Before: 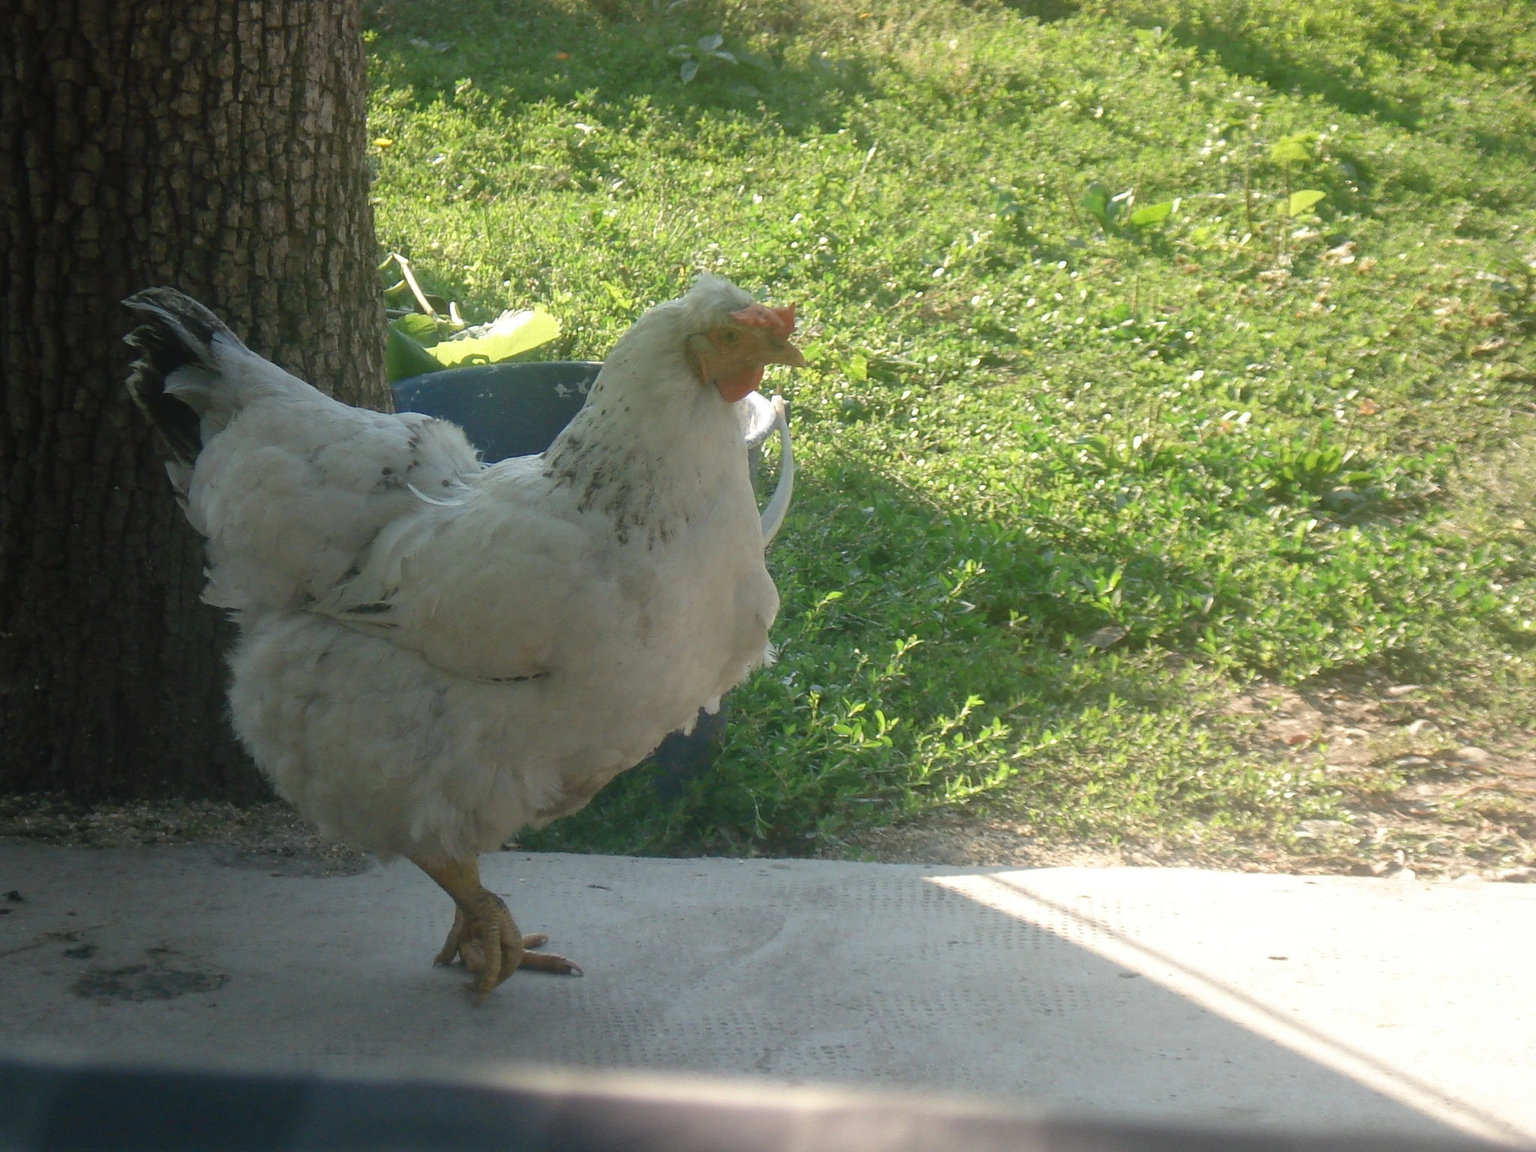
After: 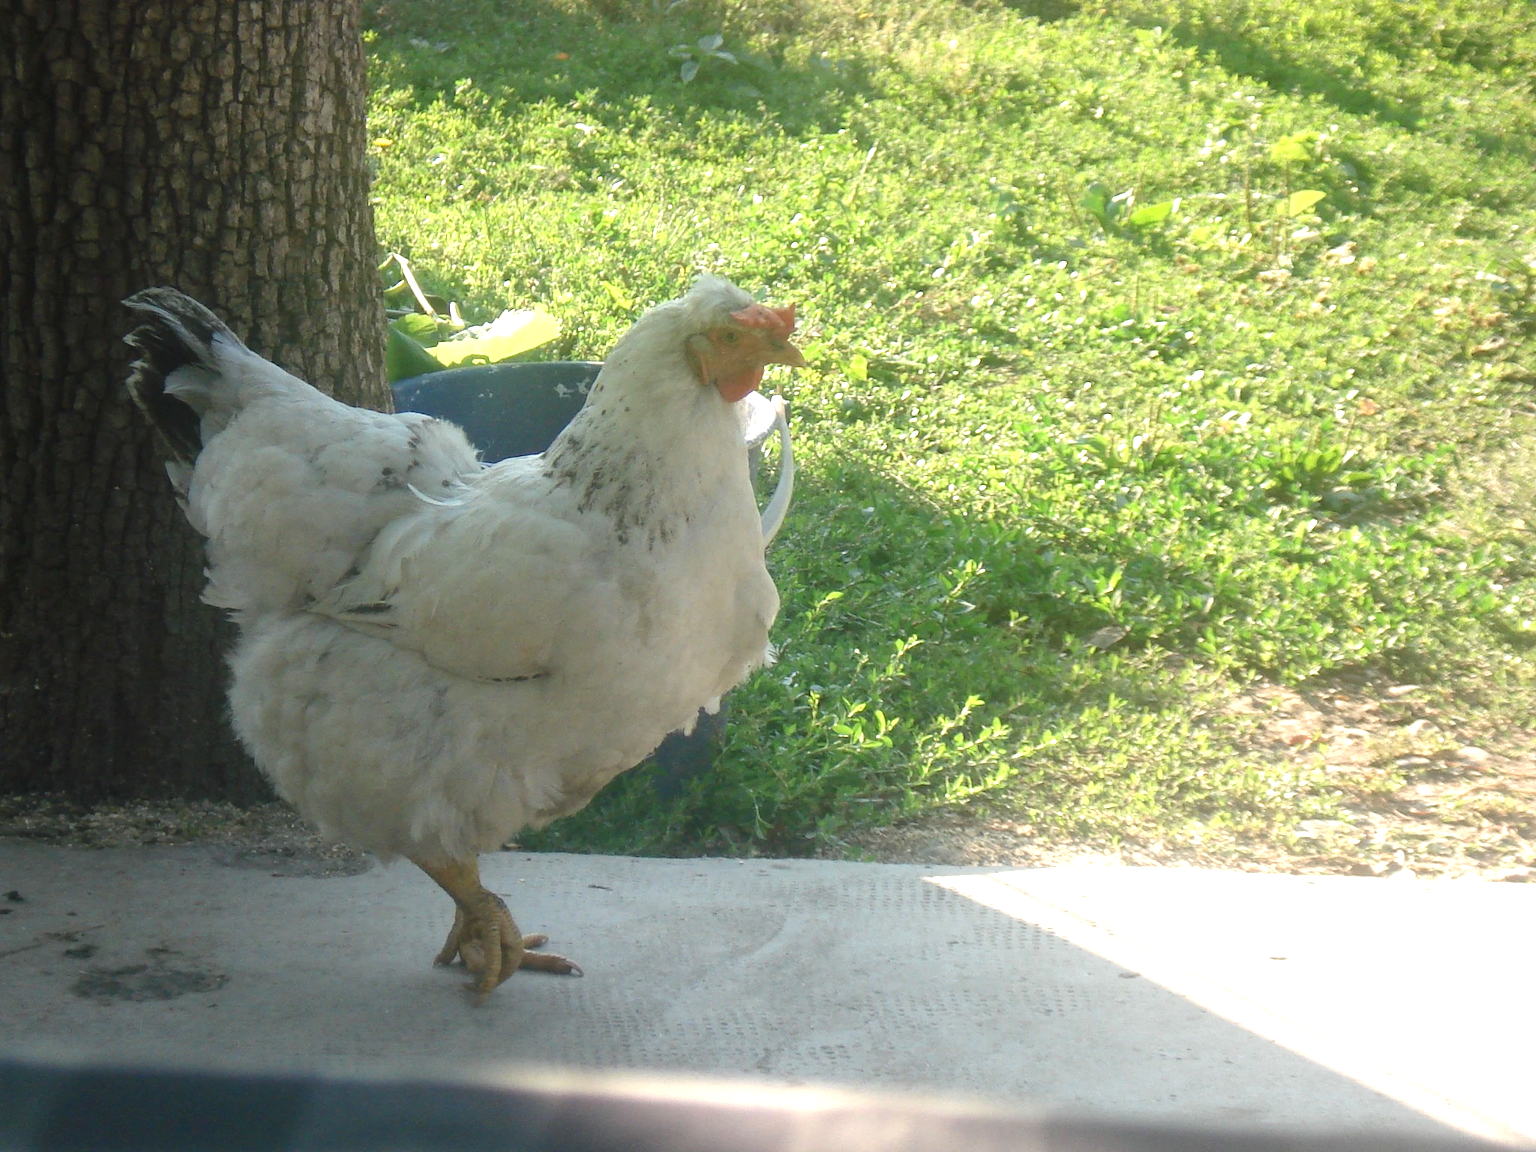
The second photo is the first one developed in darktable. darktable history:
exposure: exposure 0.66 EV, compensate highlight preservation false
